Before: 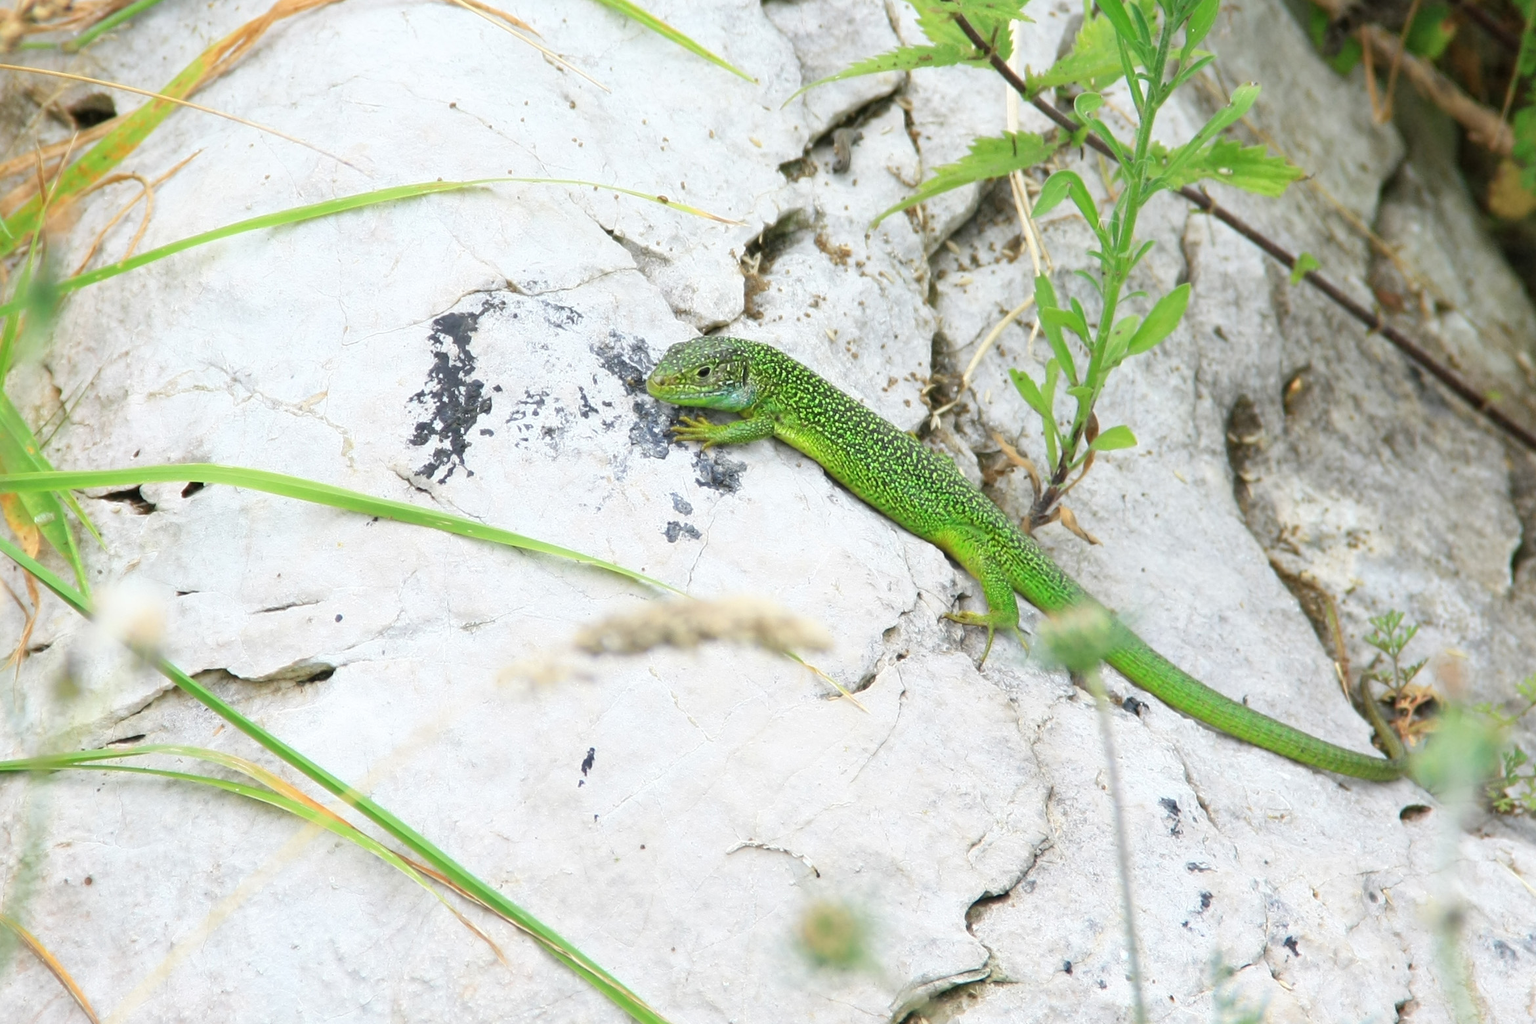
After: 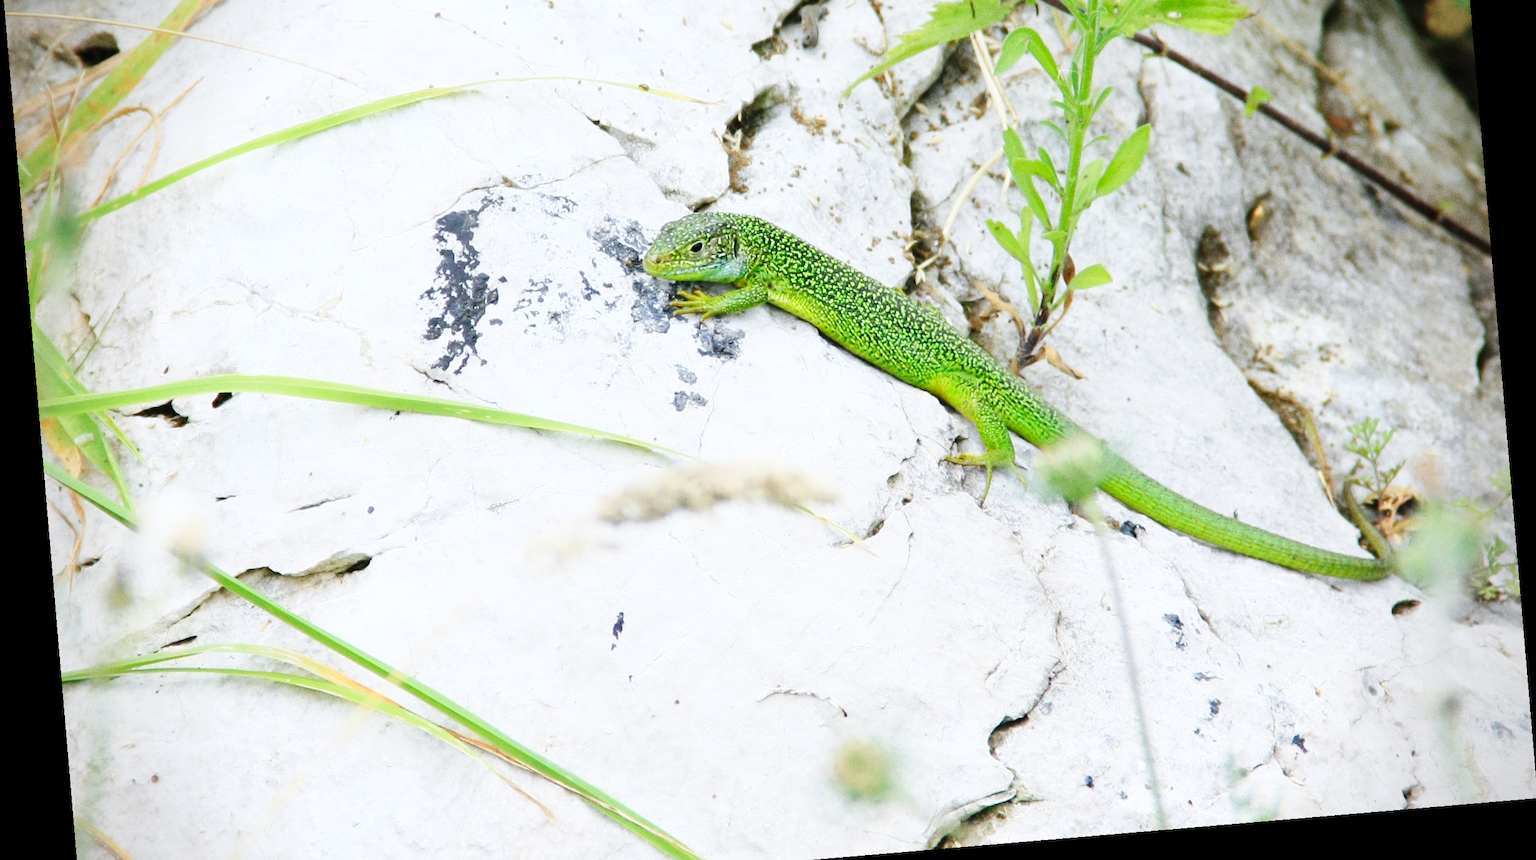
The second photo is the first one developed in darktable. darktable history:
rotate and perspective: rotation -4.86°, automatic cropping off
crop and rotate: top 15.774%, bottom 5.506%
white balance: red 0.983, blue 1.036
grain: on, module defaults
vignetting: on, module defaults
base curve: curves: ch0 [(0, 0) (0.036, 0.025) (0.121, 0.166) (0.206, 0.329) (0.605, 0.79) (1, 1)], preserve colors none
